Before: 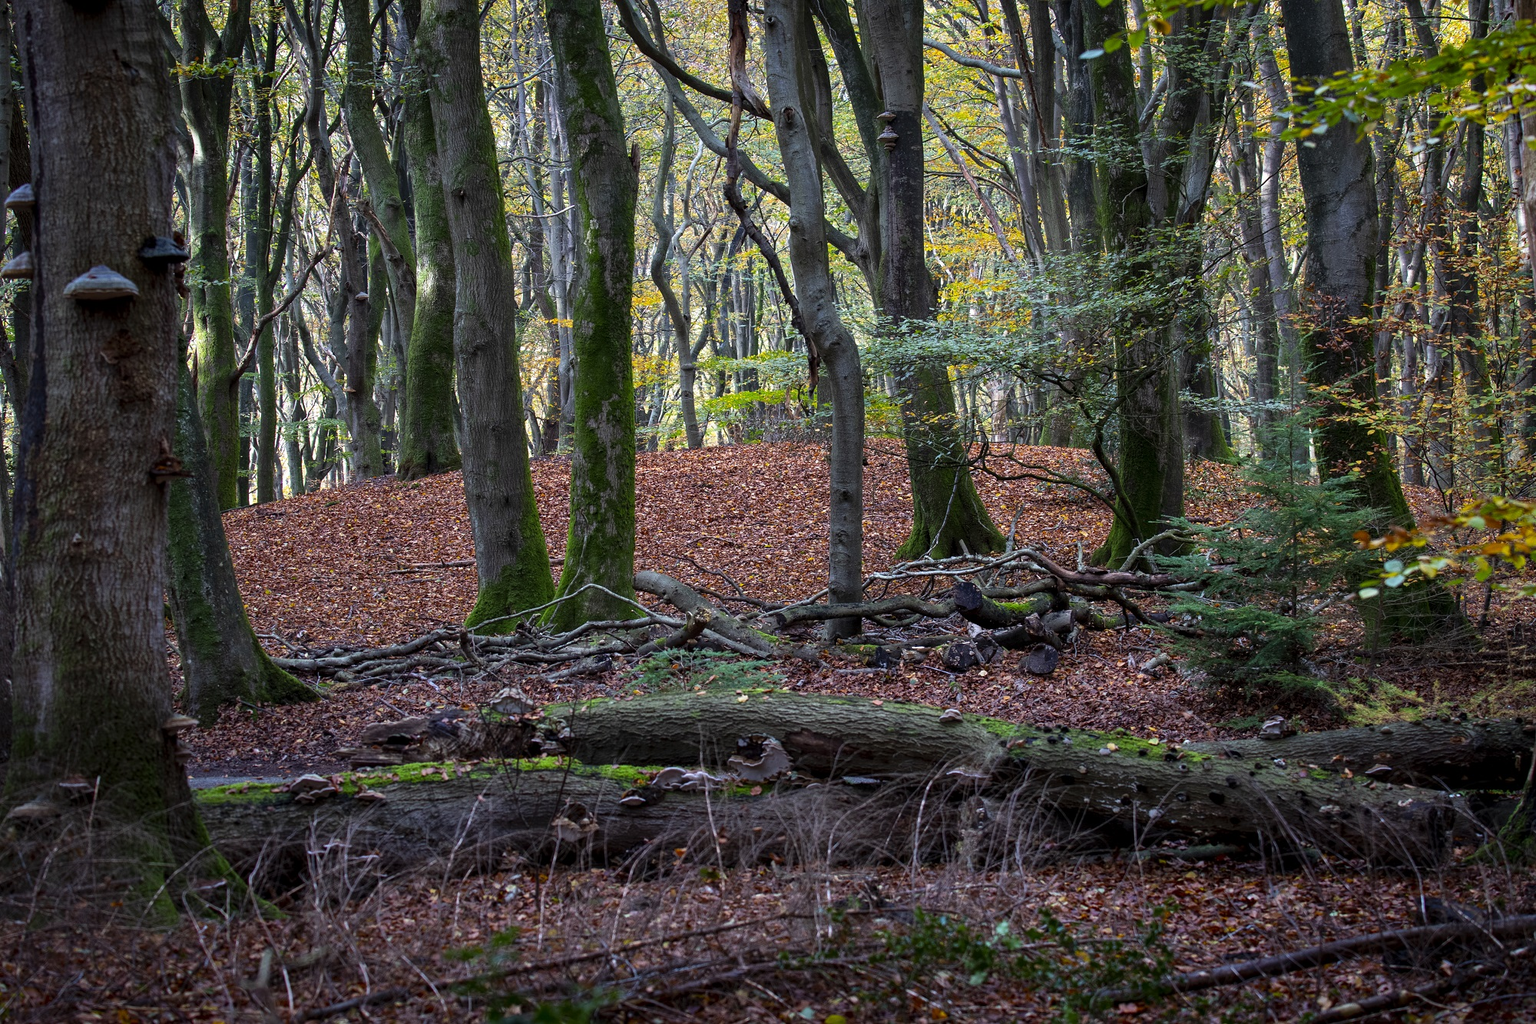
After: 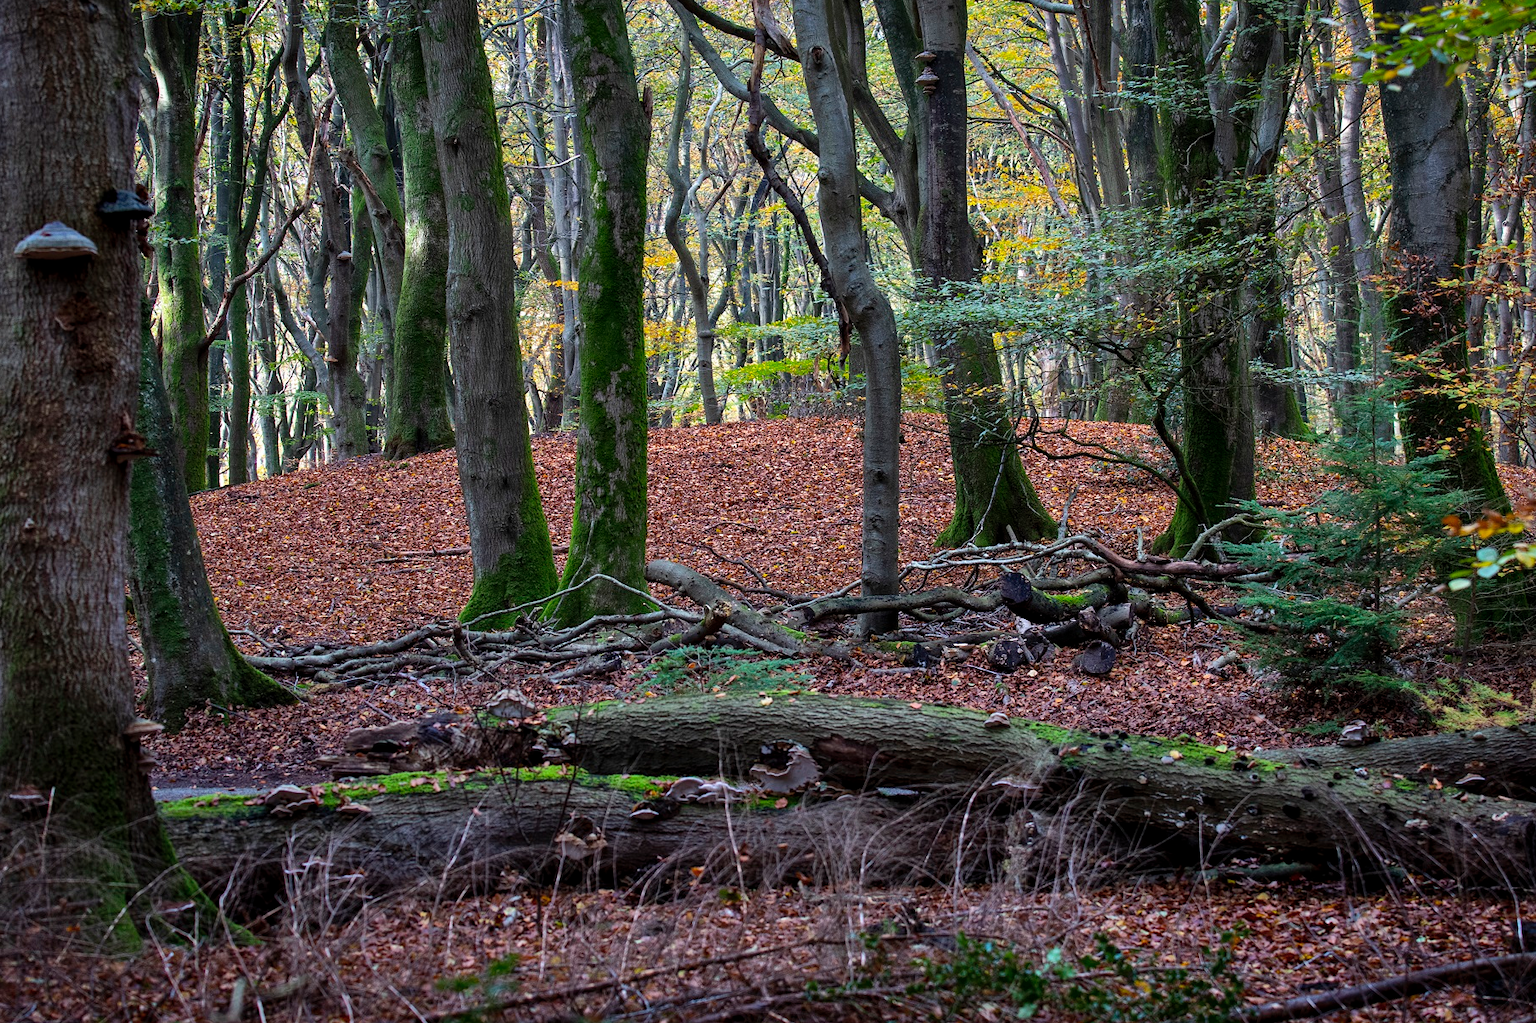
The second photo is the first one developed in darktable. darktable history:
crop: left 3.305%, top 6.436%, right 6.389%, bottom 3.258%
shadows and highlights: shadows 35, highlights -35, soften with gaussian
